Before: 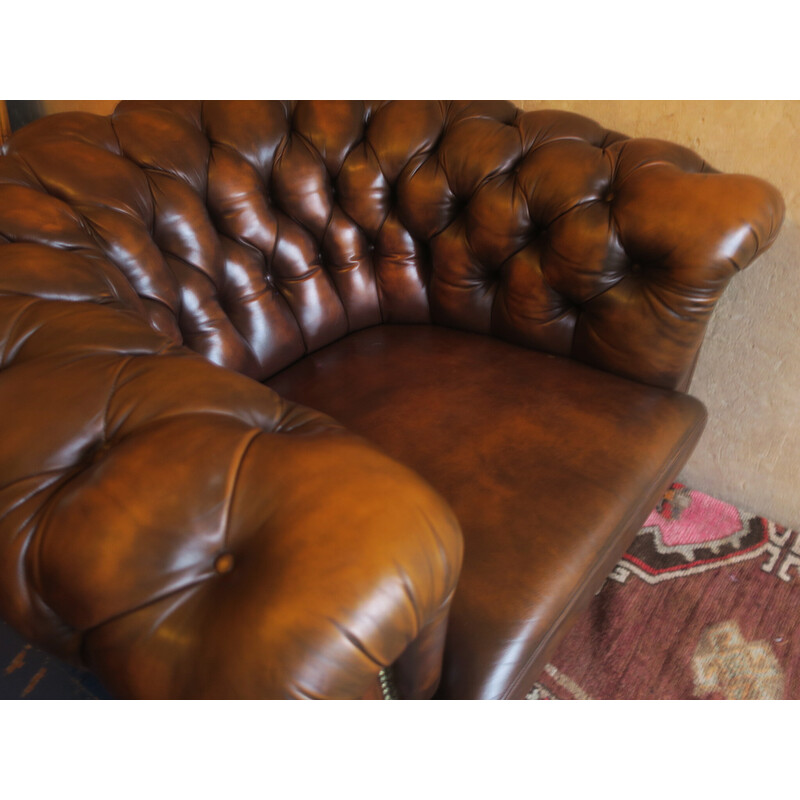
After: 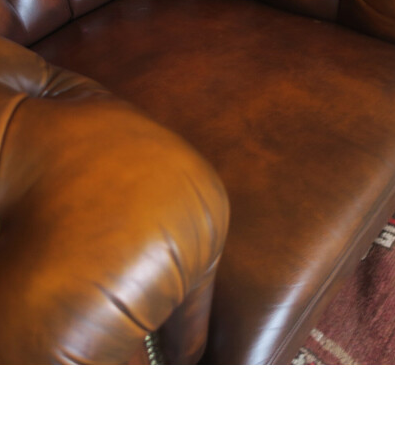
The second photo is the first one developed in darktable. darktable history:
crop: left 29.267%, top 41.95%, right 21.28%, bottom 3.514%
